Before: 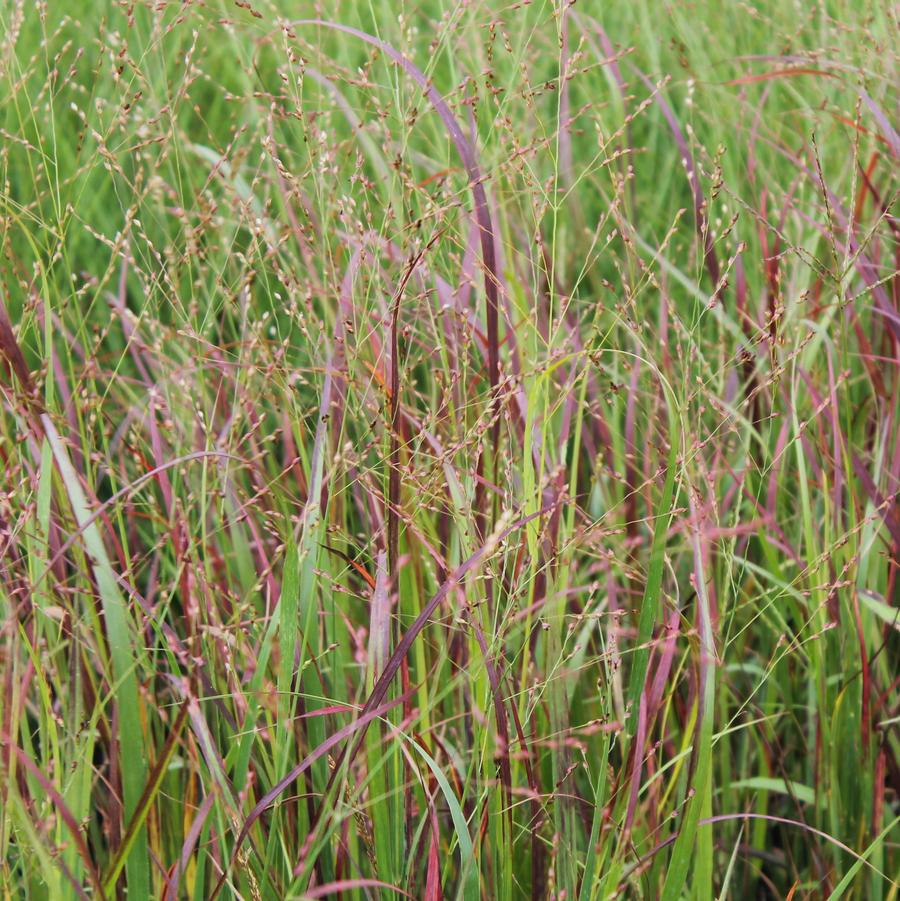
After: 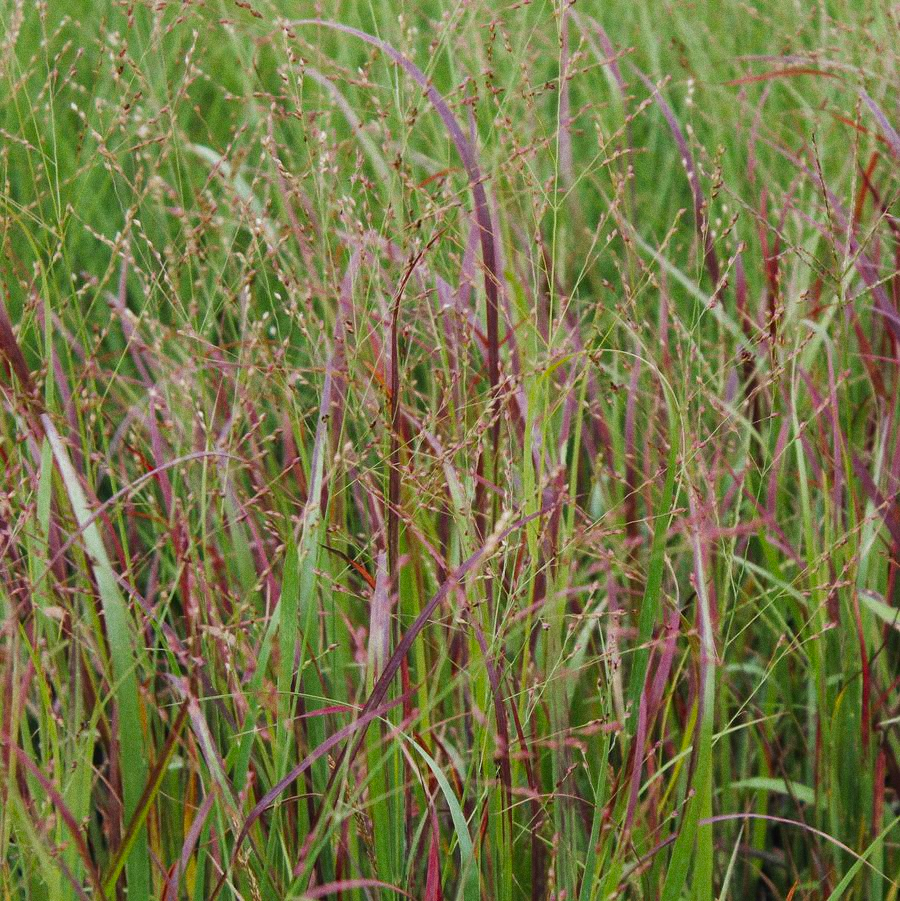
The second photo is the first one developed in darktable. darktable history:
grain: coarseness 0.47 ISO
color zones: curves: ch0 [(0.27, 0.396) (0.563, 0.504) (0.75, 0.5) (0.787, 0.307)]
